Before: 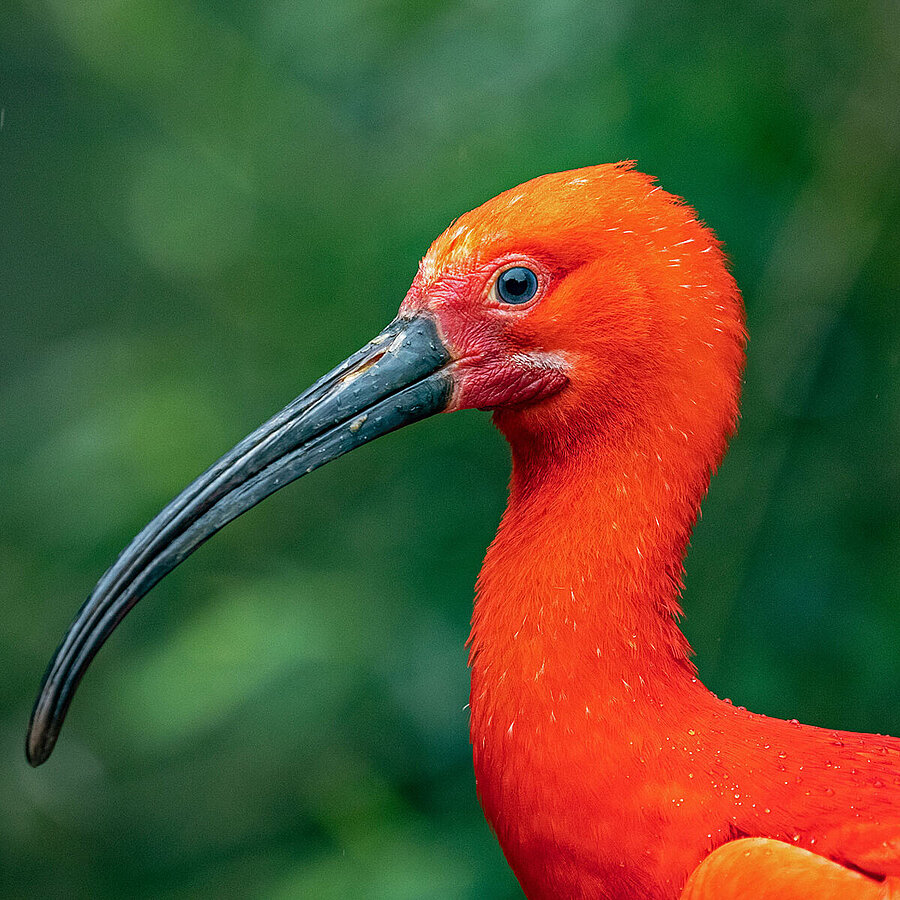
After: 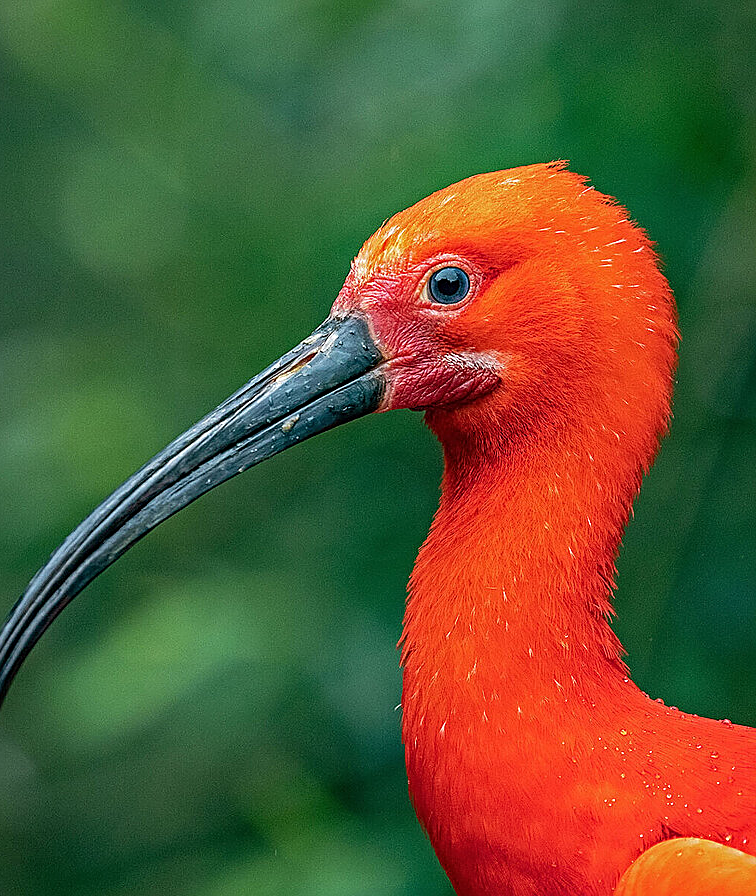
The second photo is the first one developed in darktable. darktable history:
crop: left 7.598%, right 7.873%
sharpen: on, module defaults
shadows and highlights: shadows 10, white point adjustment 1, highlights -40
